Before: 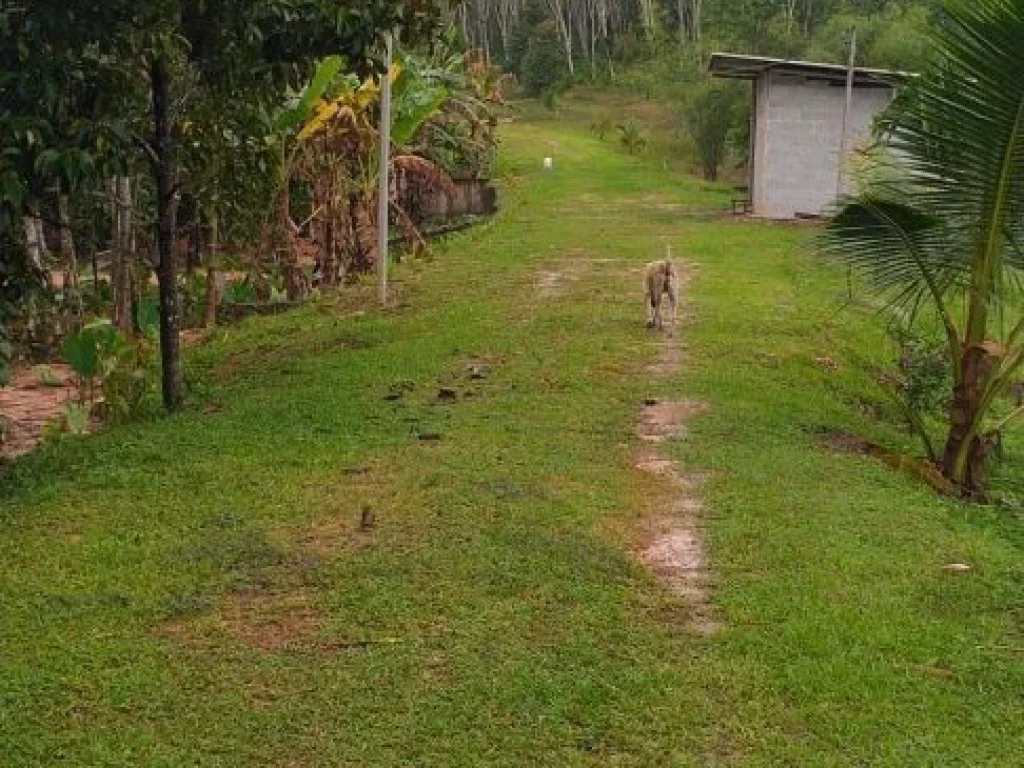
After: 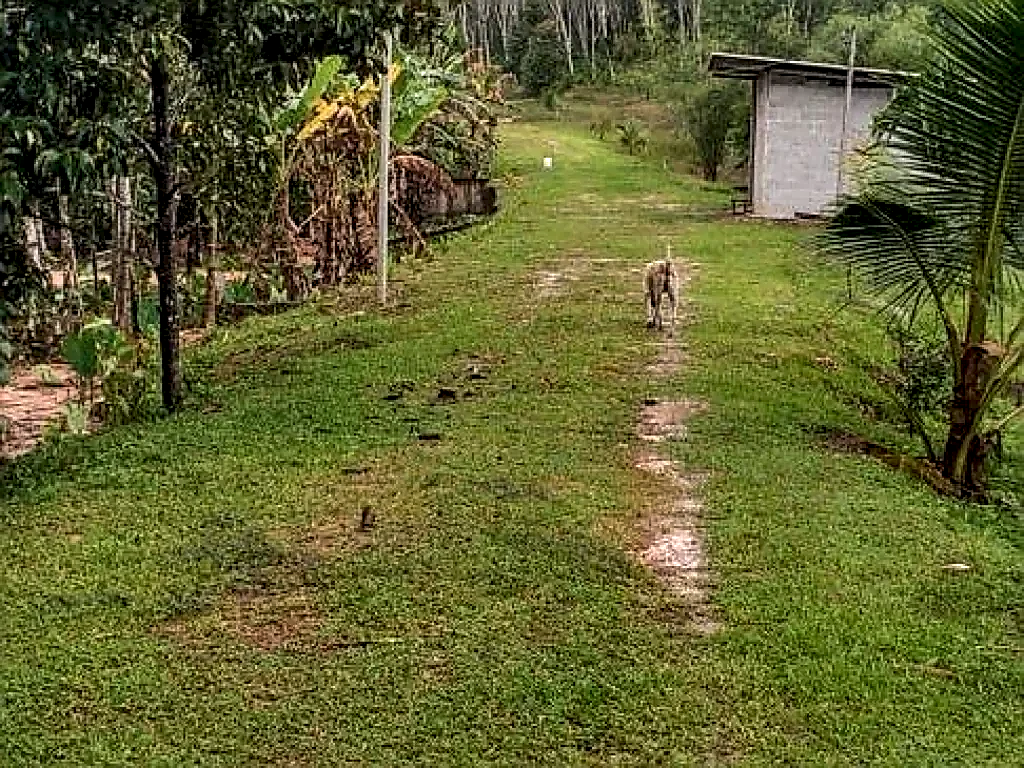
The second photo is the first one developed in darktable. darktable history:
exposure: exposure -0.176 EV, compensate highlight preservation false
sharpen: amount 1.003
shadows and highlights: white point adjustment 0.852, soften with gaussian
local contrast: highlights 16%, detail 186%
